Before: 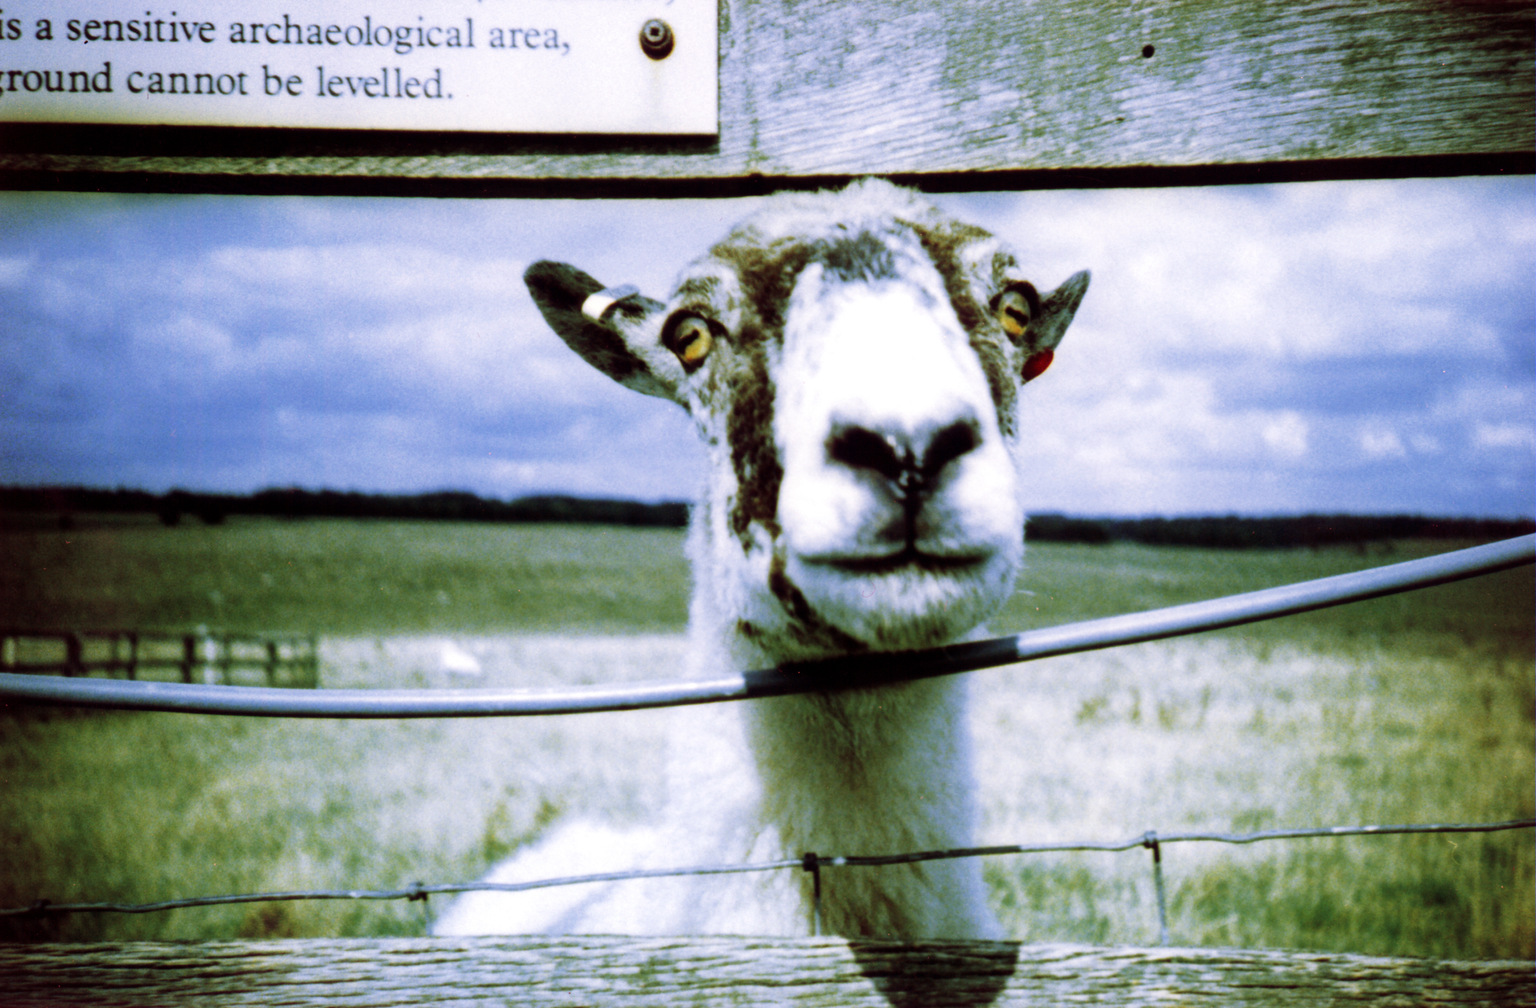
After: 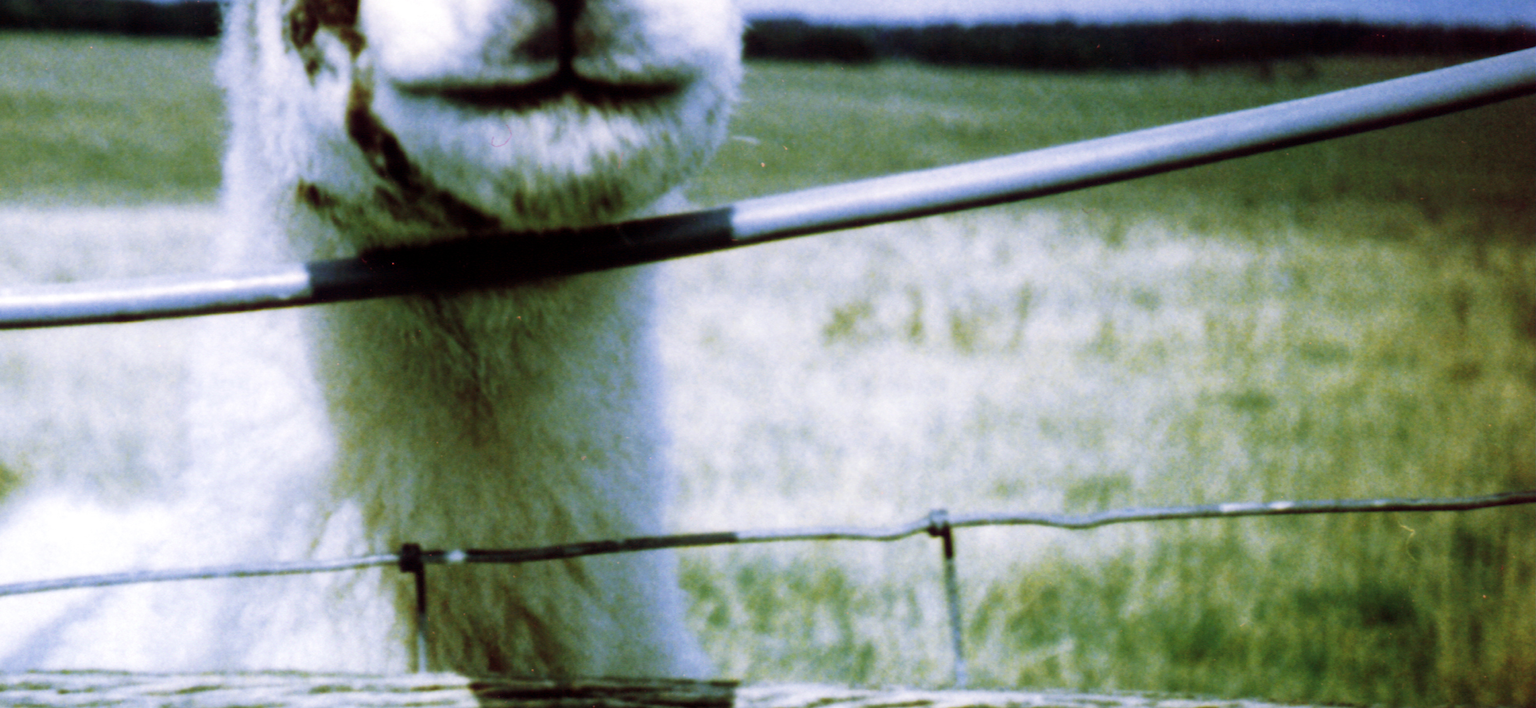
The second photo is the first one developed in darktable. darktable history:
crop and rotate: left 35.544%, top 49.911%, bottom 4.812%
